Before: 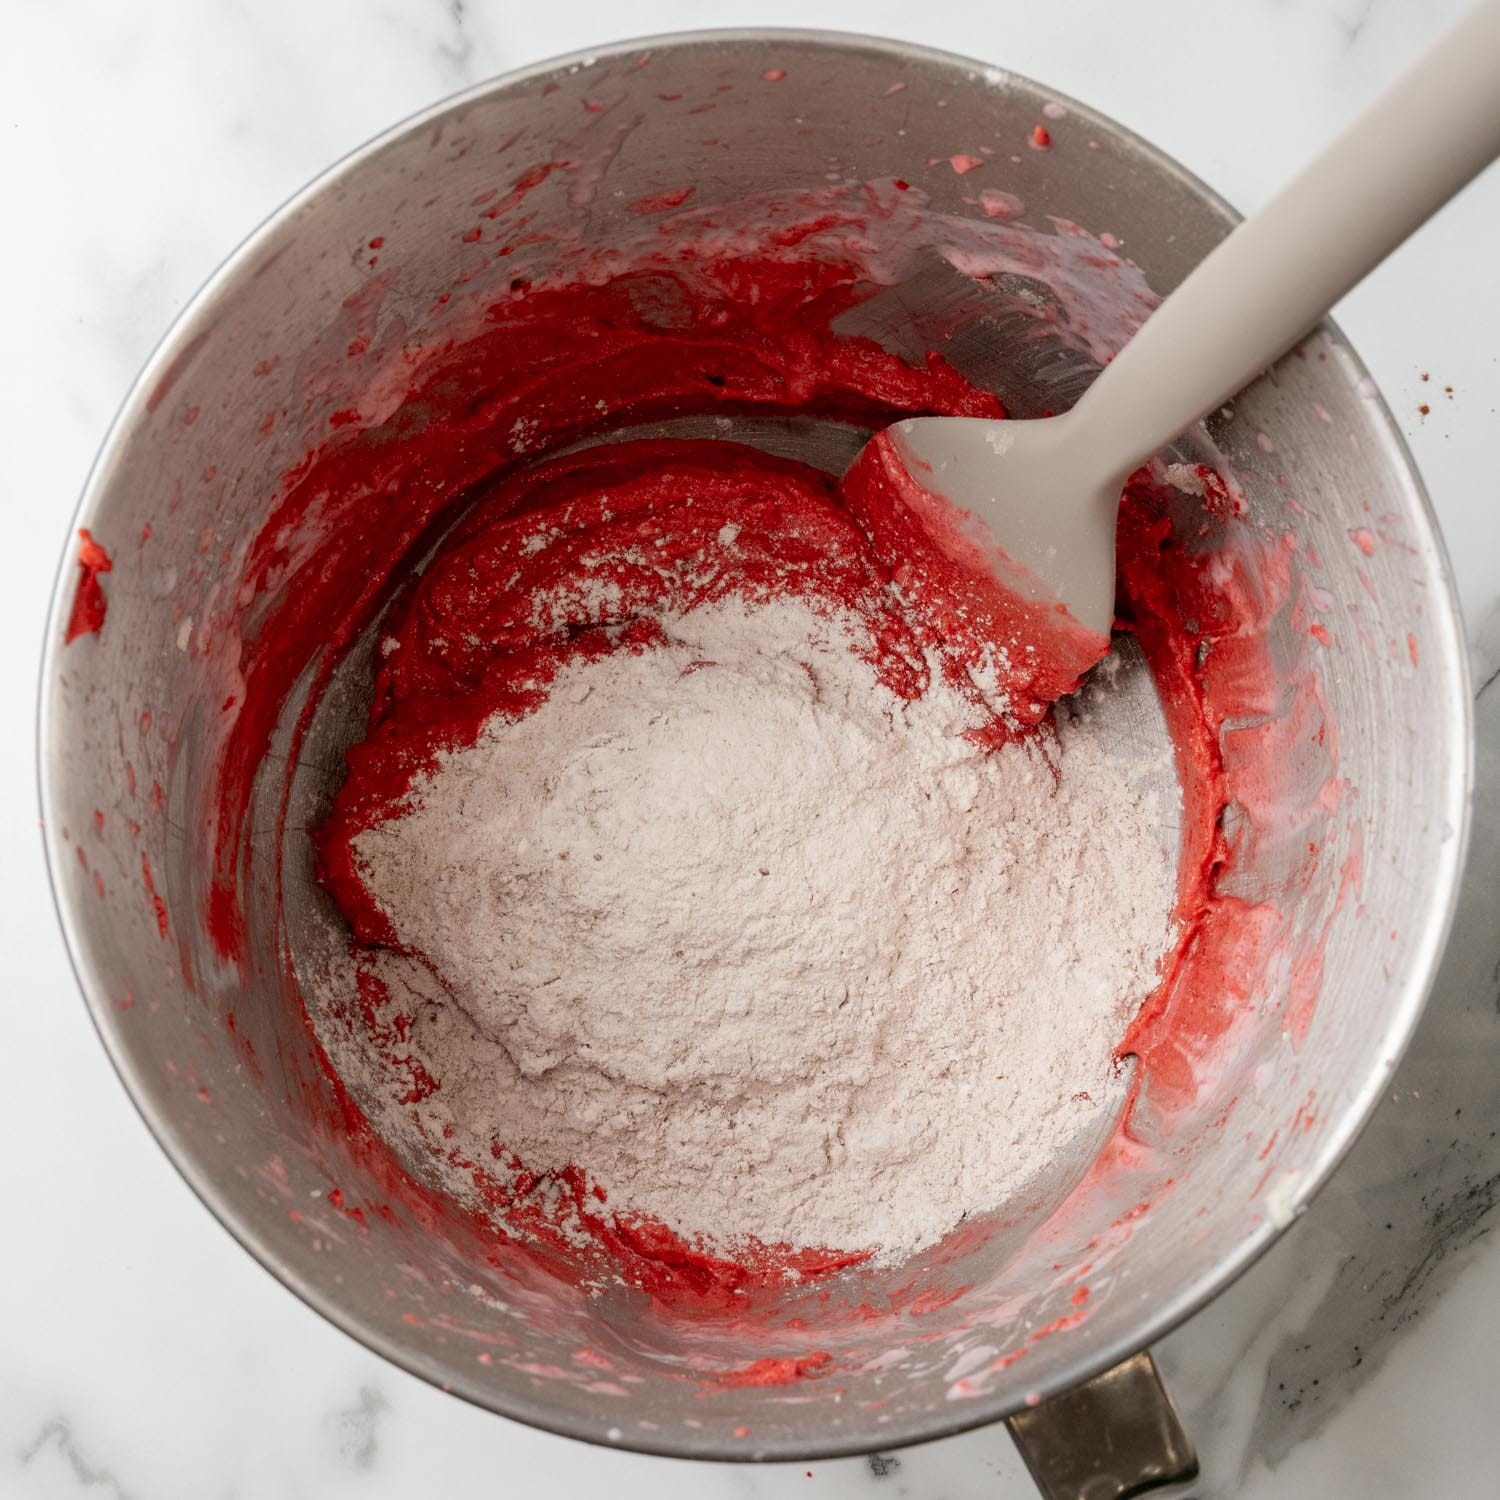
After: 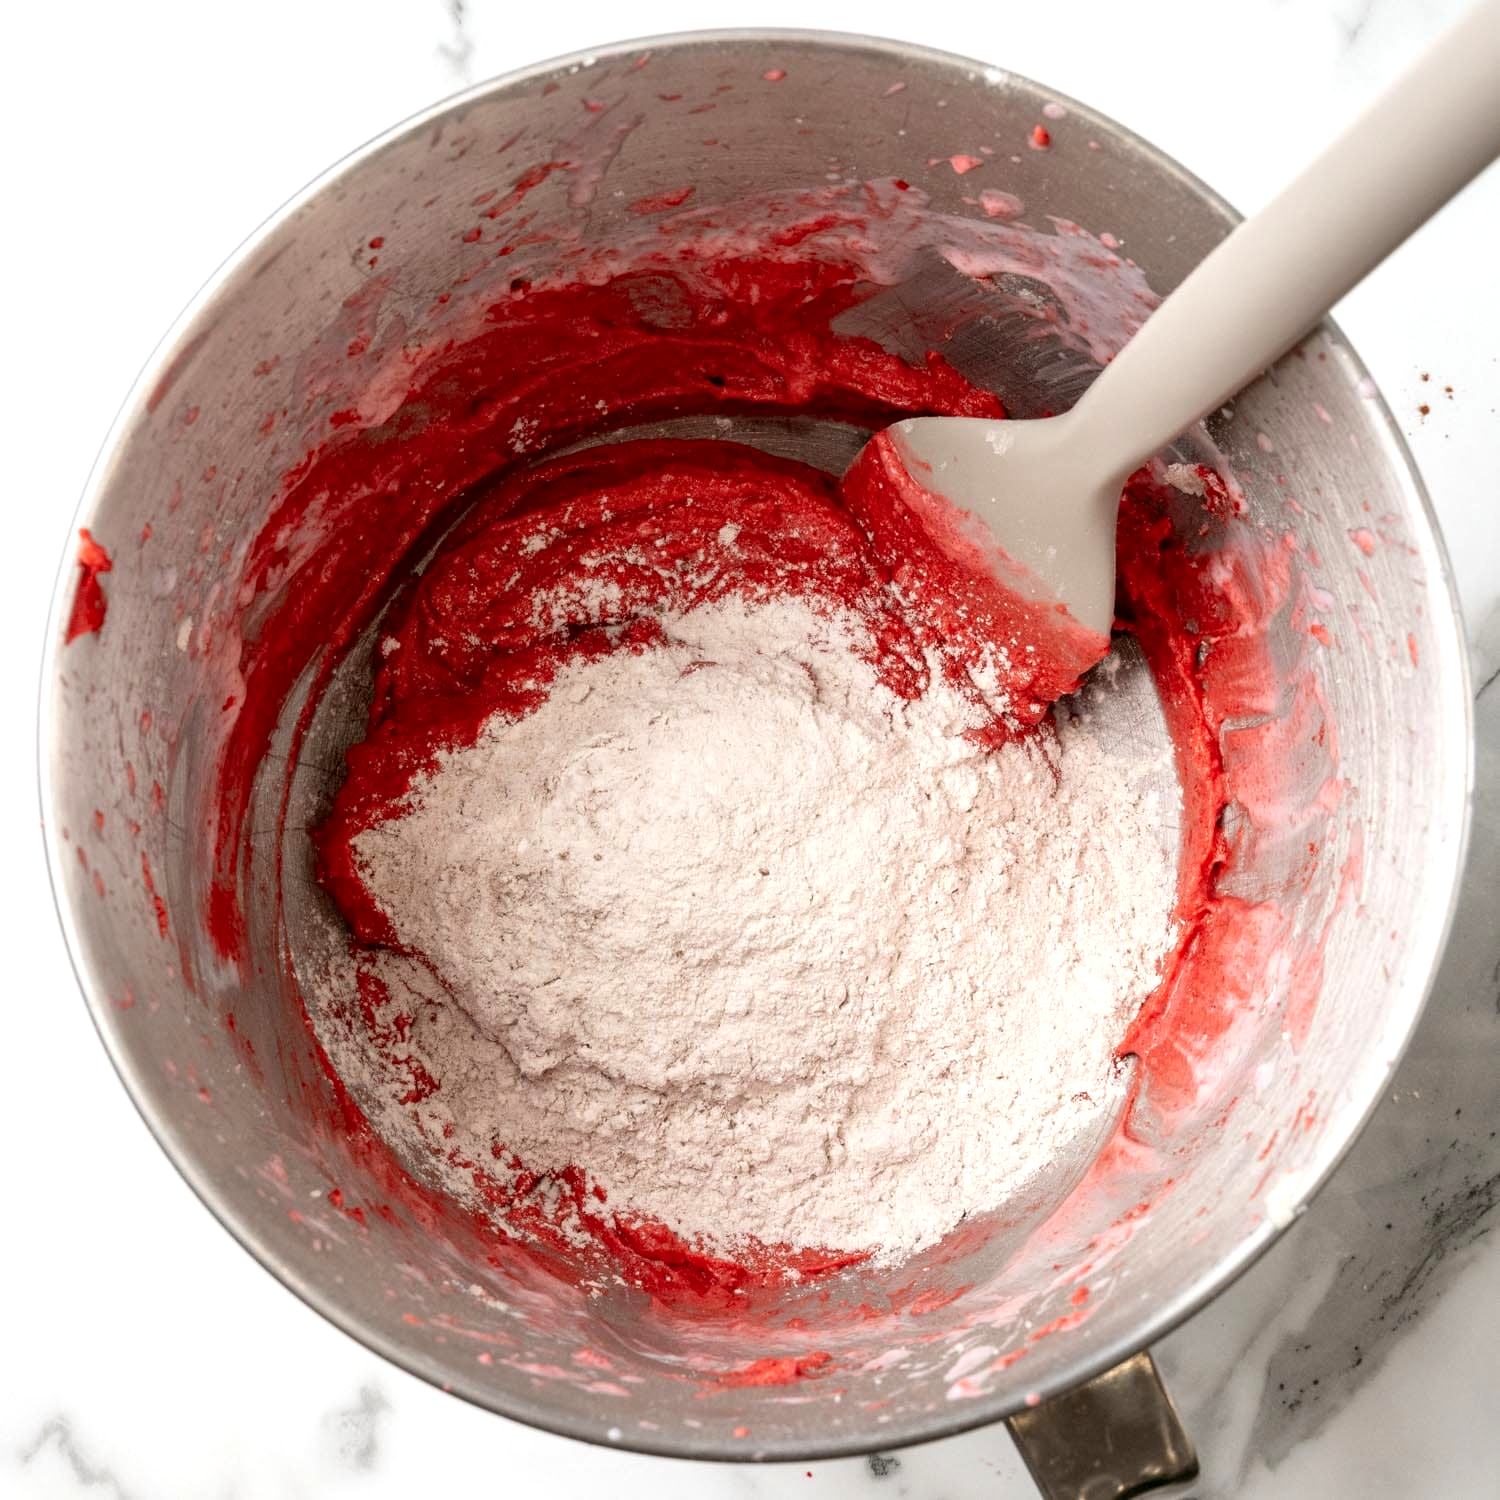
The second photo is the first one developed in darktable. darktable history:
exposure: black level correction 0.001, exposure 0.499 EV, compensate highlight preservation false
local contrast: mode bilateral grid, contrast 19, coarseness 50, detail 119%, midtone range 0.2
